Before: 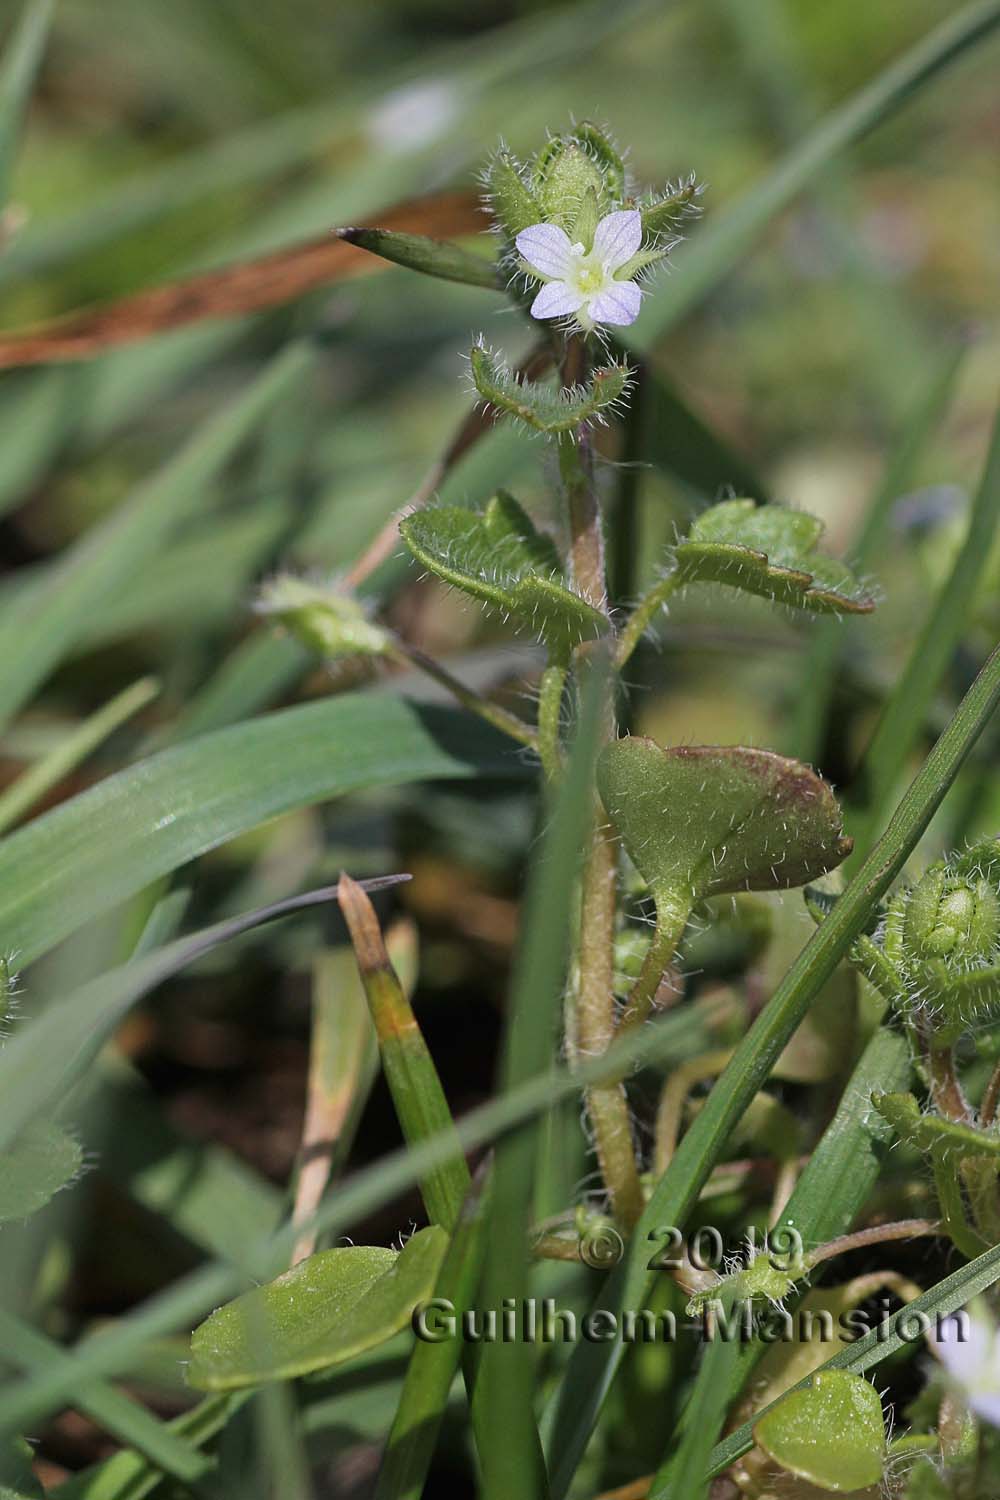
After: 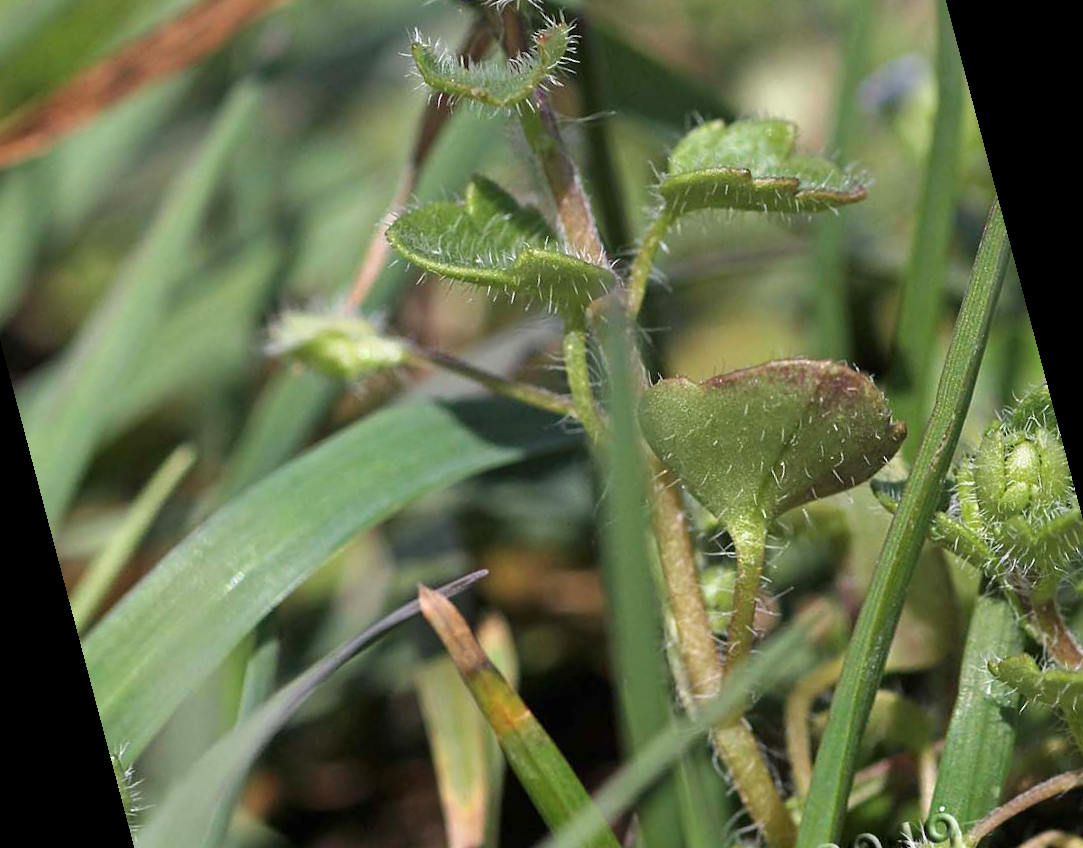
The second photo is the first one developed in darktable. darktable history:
rotate and perspective: rotation -14.8°, crop left 0.1, crop right 0.903, crop top 0.25, crop bottom 0.748
exposure: black level correction 0.001, exposure 0.5 EV, compensate exposure bias true, compensate highlight preservation false
